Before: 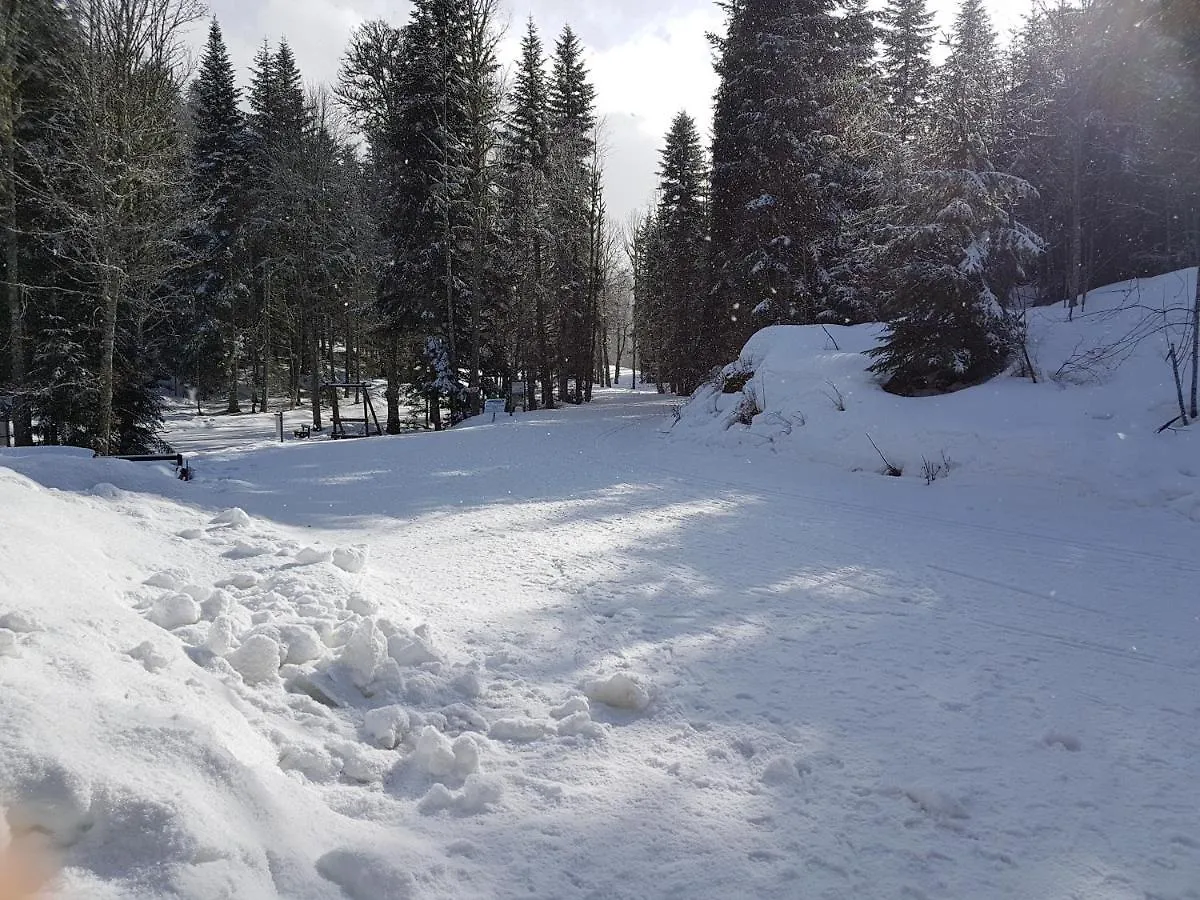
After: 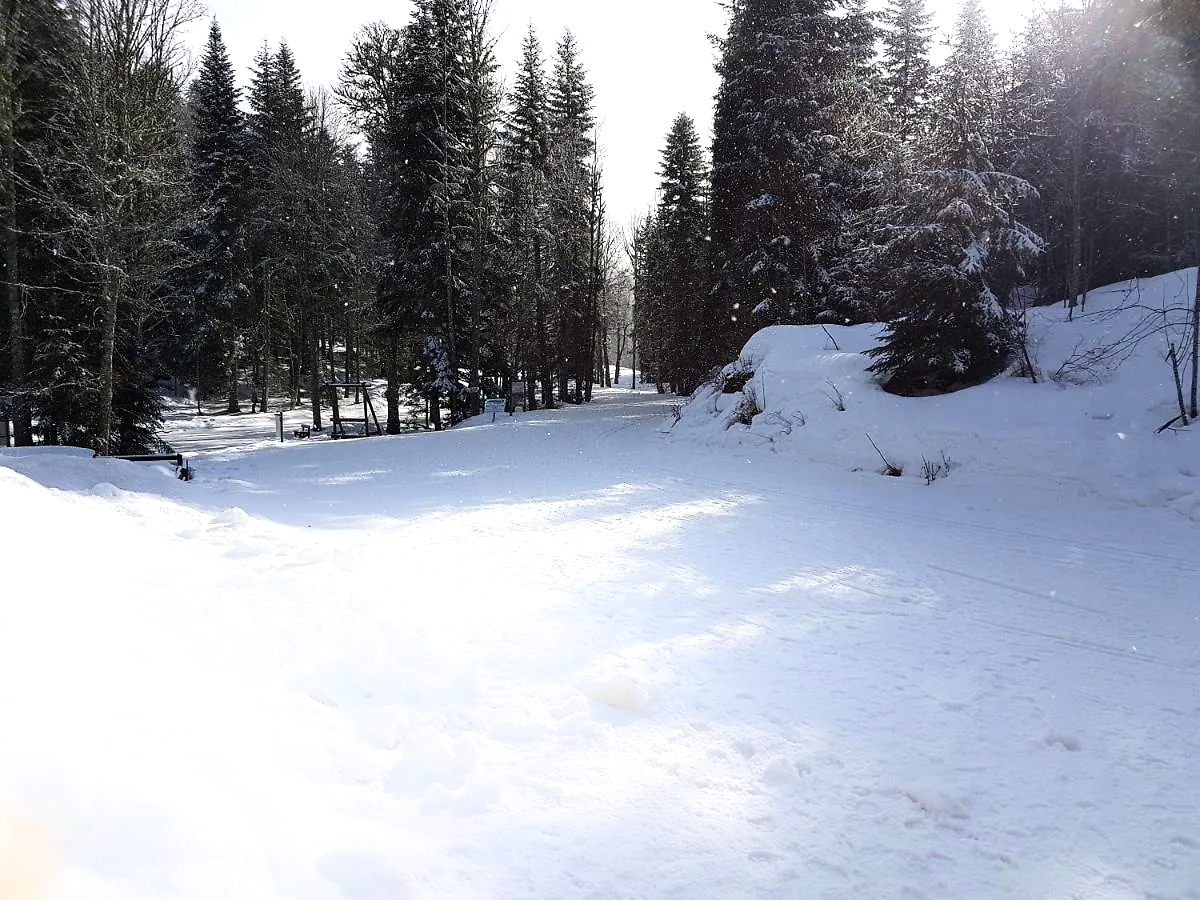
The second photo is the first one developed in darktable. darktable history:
shadows and highlights: shadows -21.78, highlights 98.38, soften with gaussian
tone equalizer: -8 EV -0.778 EV, -7 EV -0.74 EV, -6 EV -0.61 EV, -5 EV -0.409 EV, -3 EV 0.398 EV, -2 EV 0.6 EV, -1 EV 0.687 EV, +0 EV 0.735 EV, edges refinement/feathering 500, mask exposure compensation -1.57 EV, preserve details no
